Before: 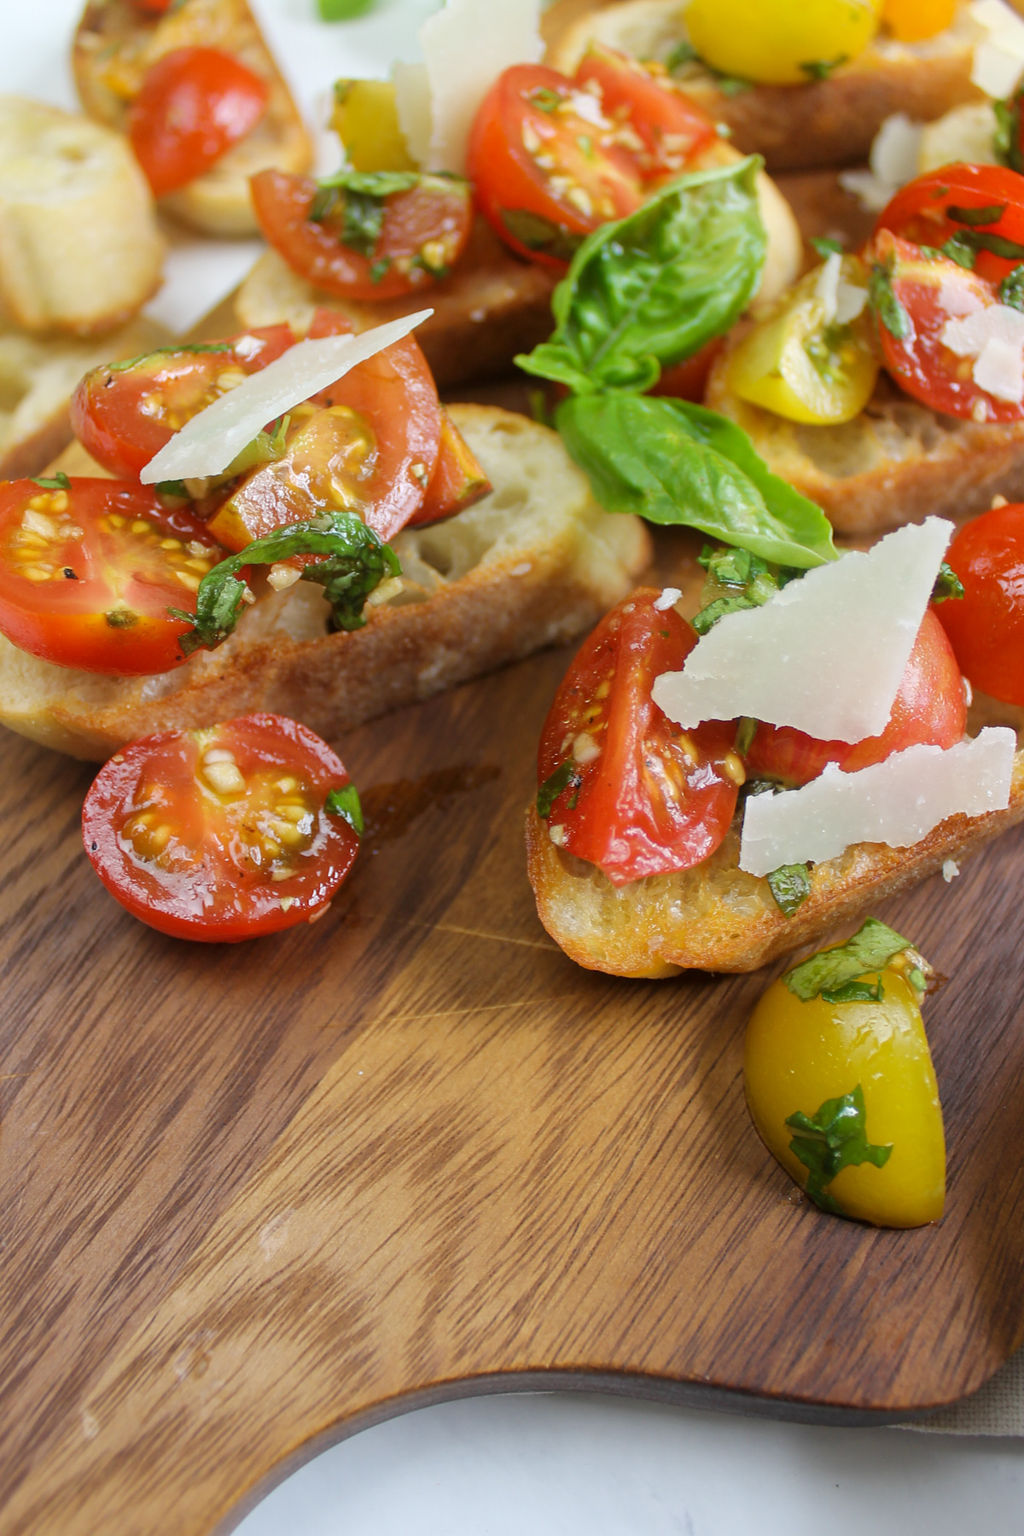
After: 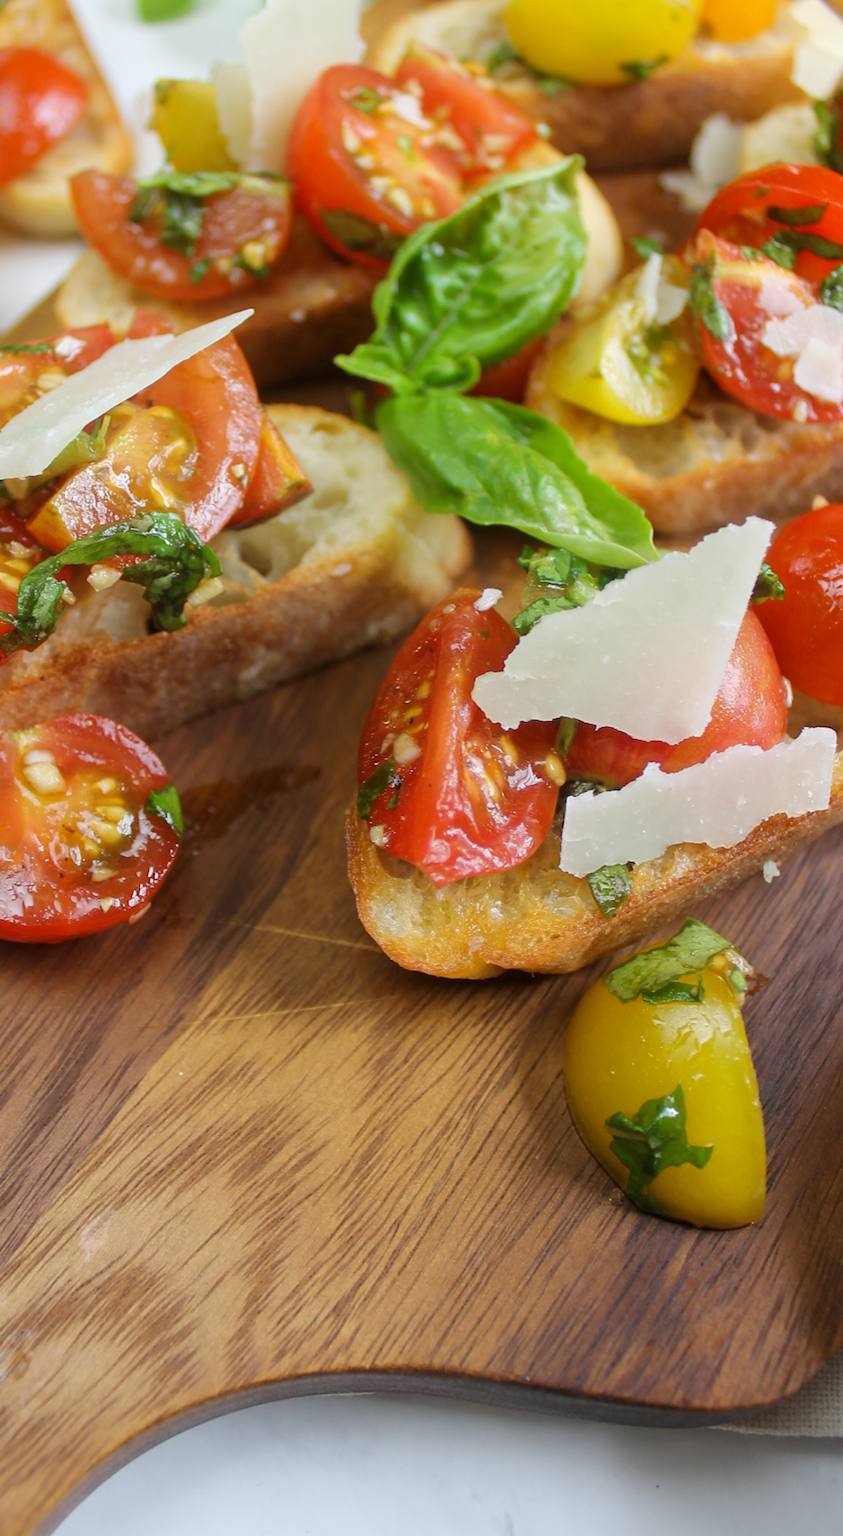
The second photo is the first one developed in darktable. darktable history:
crop: left 17.61%, bottom 0.024%
